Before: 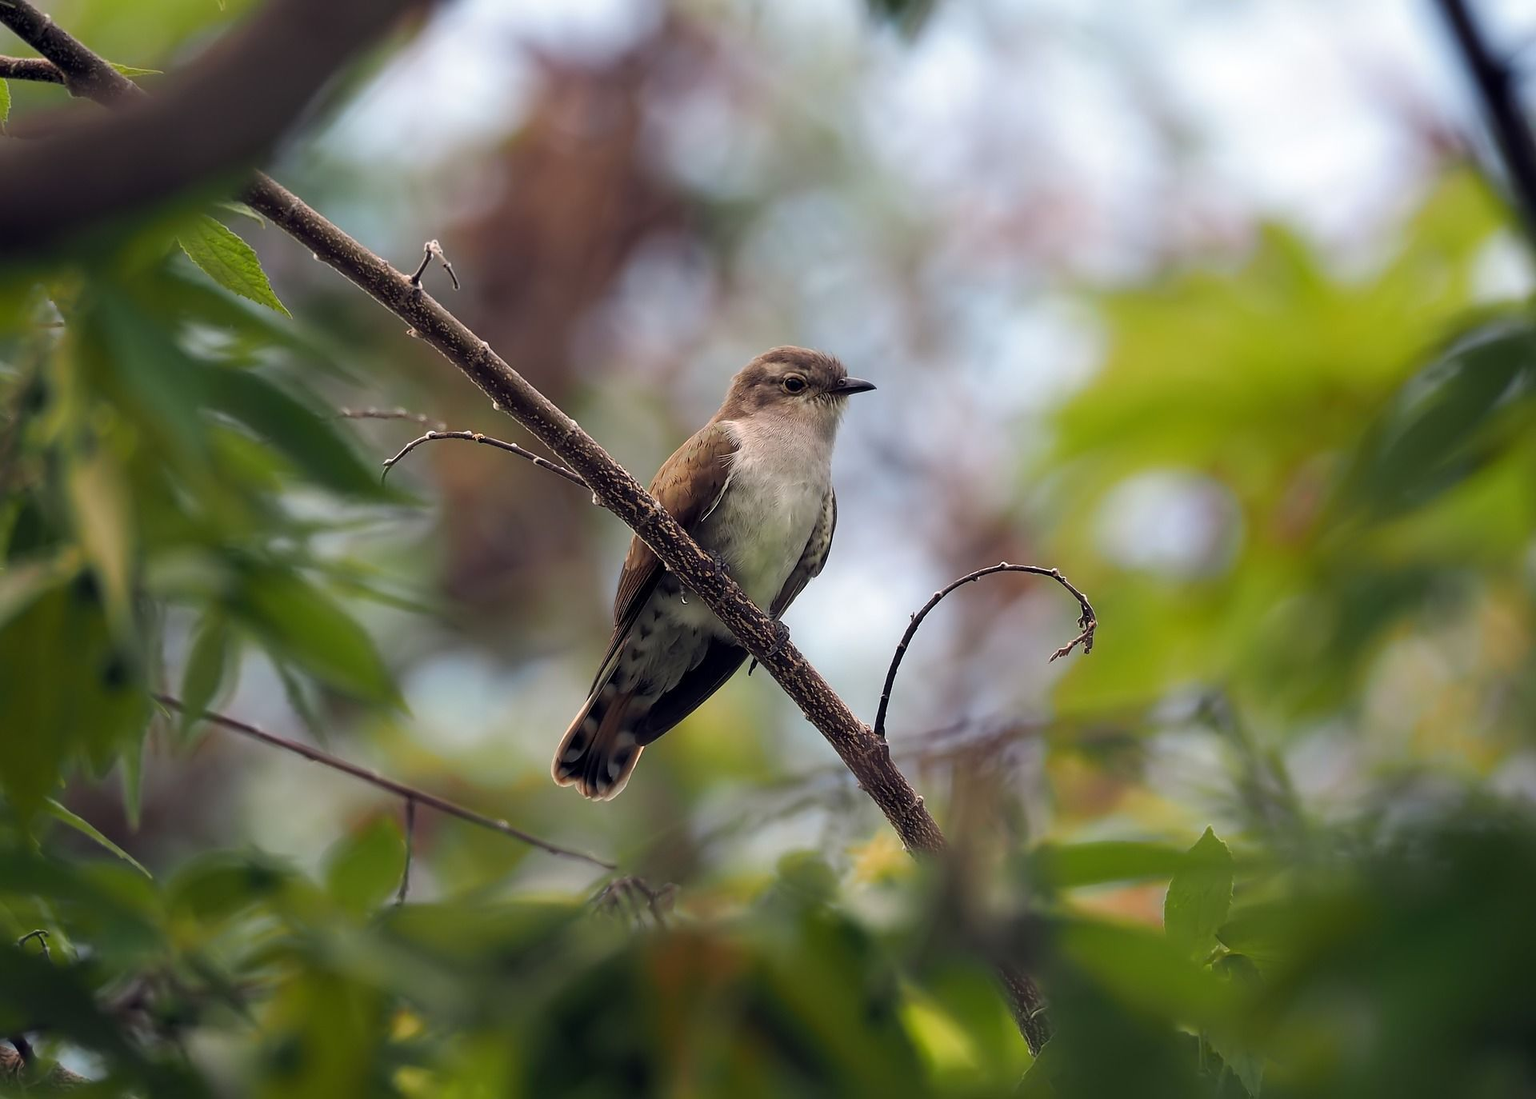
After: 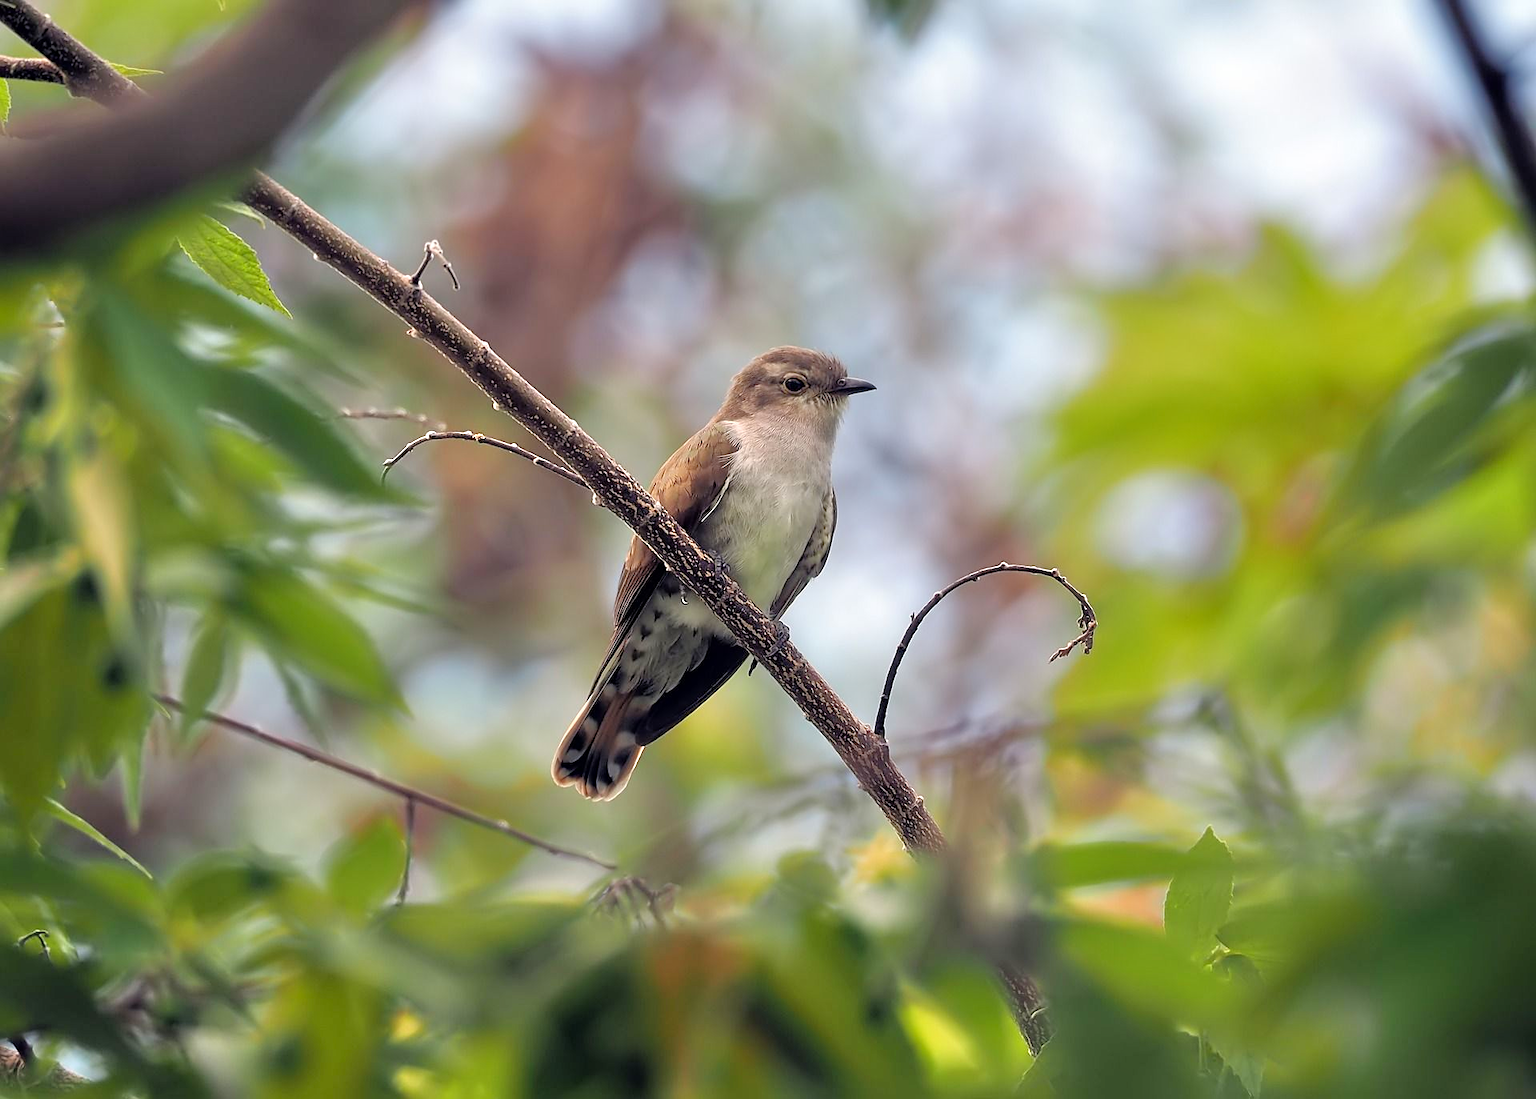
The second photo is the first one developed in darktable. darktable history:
sharpen: amount 0.2
tone equalizer: -7 EV 0.15 EV, -6 EV 0.6 EV, -5 EV 1.15 EV, -4 EV 1.33 EV, -3 EV 1.15 EV, -2 EV 0.6 EV, -1 EV 0.15 EV, mask exposure compensation -0.5 EV
